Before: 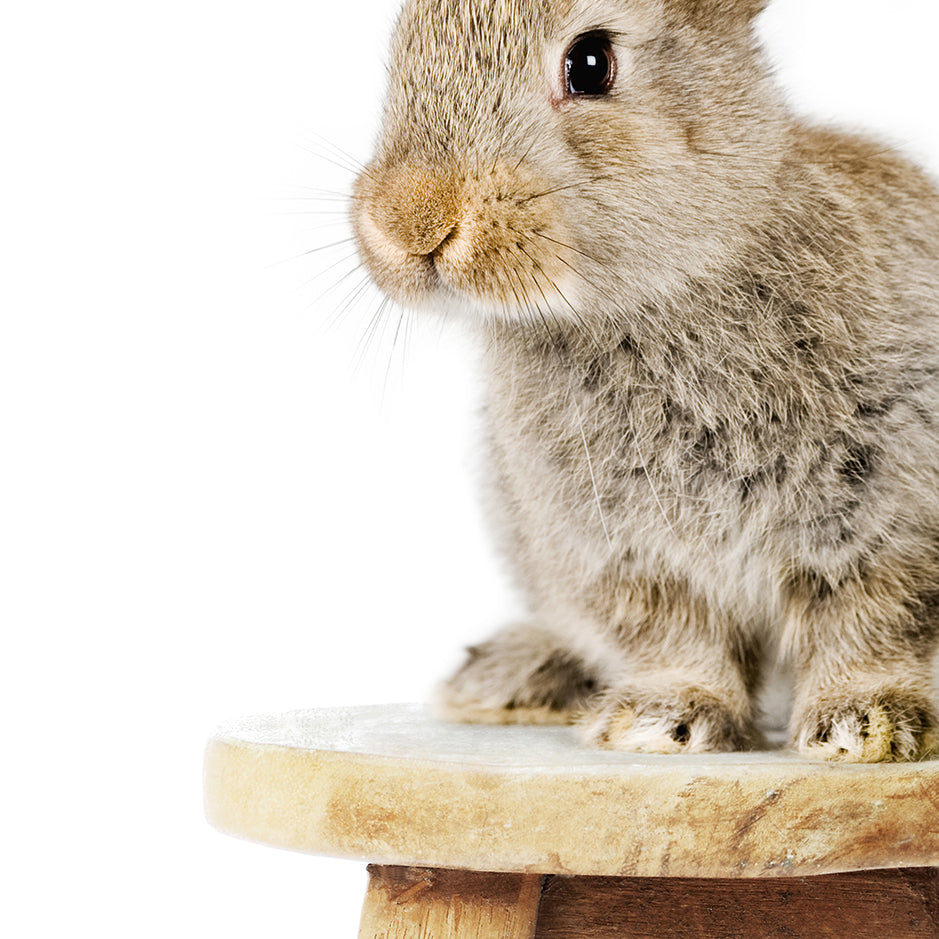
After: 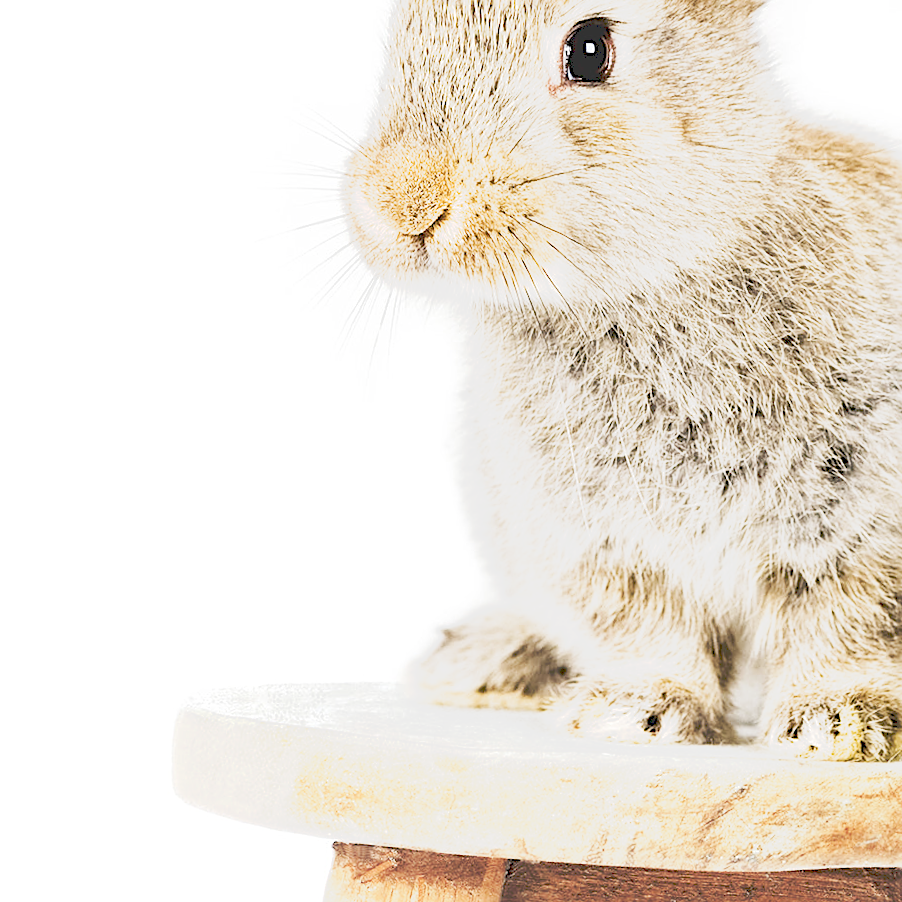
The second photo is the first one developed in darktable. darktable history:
tone equalizer: -7 EV 0.13 EV, smoothing diameter 25%, edges refinement/feathering 10, preserve details guided filter
crop and rotate: angle -2.38°
tone curve: curves: ch0 [(0, 0) (0.003, 0.202) (0.011, 0.205) (0.025, 0.222) (0.044, 0.258) (0.069, 0.298) (0.1, 0.321) (0.136, 0.333) (0.177, 0.38) (0.224, 0.439) (0.277, 0.51) (0.335, 0.594) (0.399, 0.675) (0.468, 0.743) (0.543, 0.805) (0.623, 0.861) (0.709, 0.905) (0.801, 0.931) (0.898, 0.941) (1, 1)], preserve colors none
sharpen: on, module defaults
